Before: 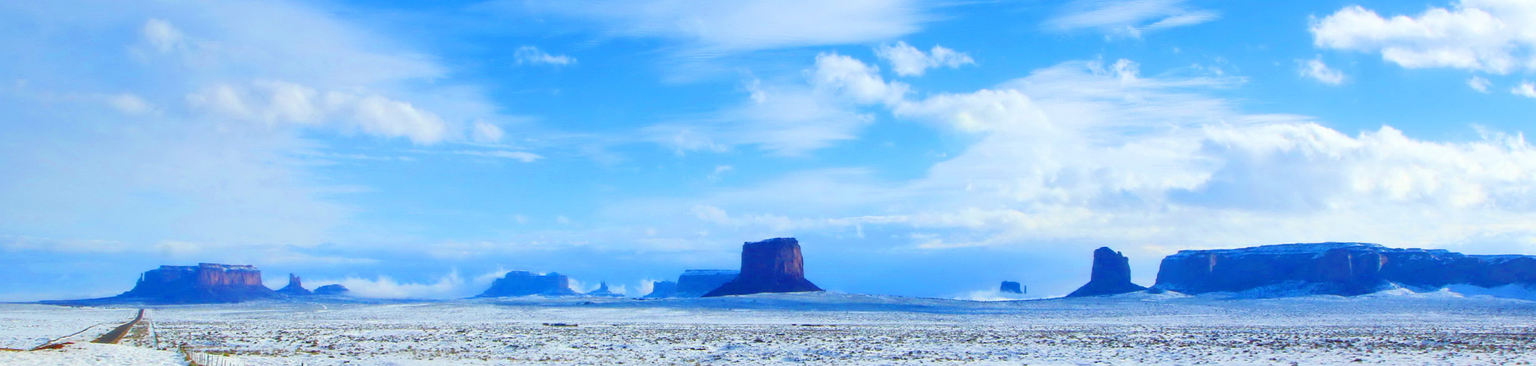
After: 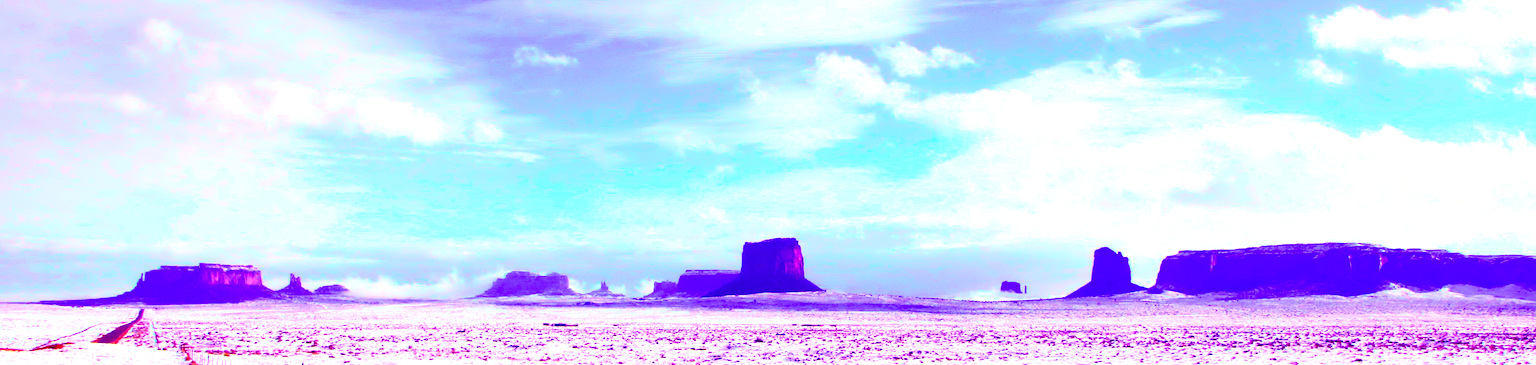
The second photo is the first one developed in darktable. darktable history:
white balance: red 1.188, blue 1.11
tone curve: curves: ch0 [(0, 0.003) (0.044, 0.025) (0.12, 0.089) (0.197, 0.168) (0.281, 0.273) (0.468, 0.548) (0.583, 0.691) (0.701, 0.815) (0.86, 0.922) (1, 0.982)]; ch1 [(0, 0) (0.232, 0.214) (0.404, 0.376) (0.461, 0.425) (0.493, 0.481) (0.501, 0.5) (0.517, 0.524) (0.55, 0.585) (0.598, 0.651) (0.671, 0.735) (0.796, 0.85) (1, 1)]; ch2 [(0, 0) (0.249, 0.216) (0.357, 0.317) (0.448, 0.432) (0.478, 0.492) (0.498, 0.499) (0.517, 0.527) (0.537, 0.564) (0.569, 0.617) (0.61, 0.659) (0.706, 0.75) (0.808, 0.809) (0.991, 0.968)], color space Lab, independent channels, preserve colors none
color balance: mode lift, gamma, gain (sRGB), lift [1, 1, 0.101, 1]
exposure: exposure 0.74 EV, compensate highlight preservation false
